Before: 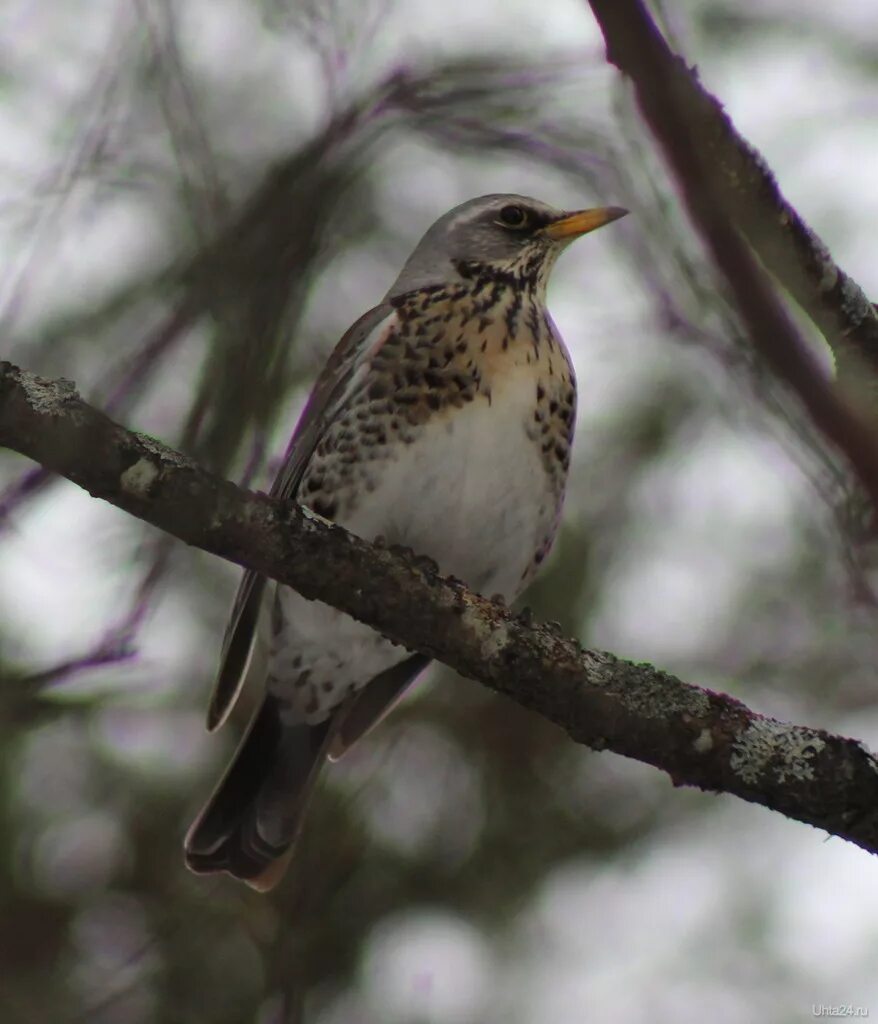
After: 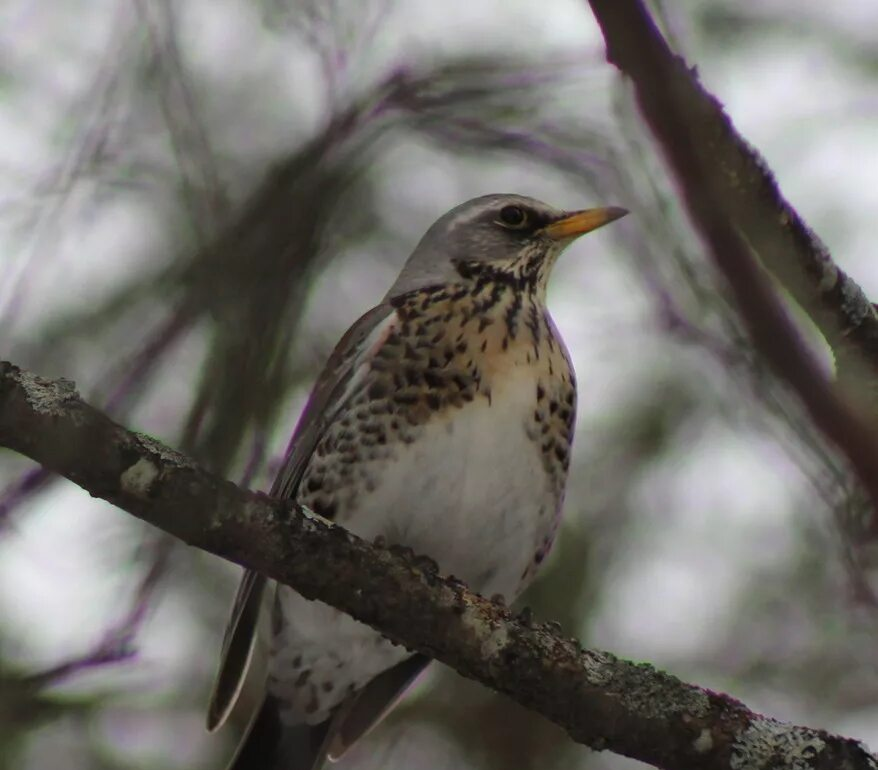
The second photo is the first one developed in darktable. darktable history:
crop: bottom 24.764%
